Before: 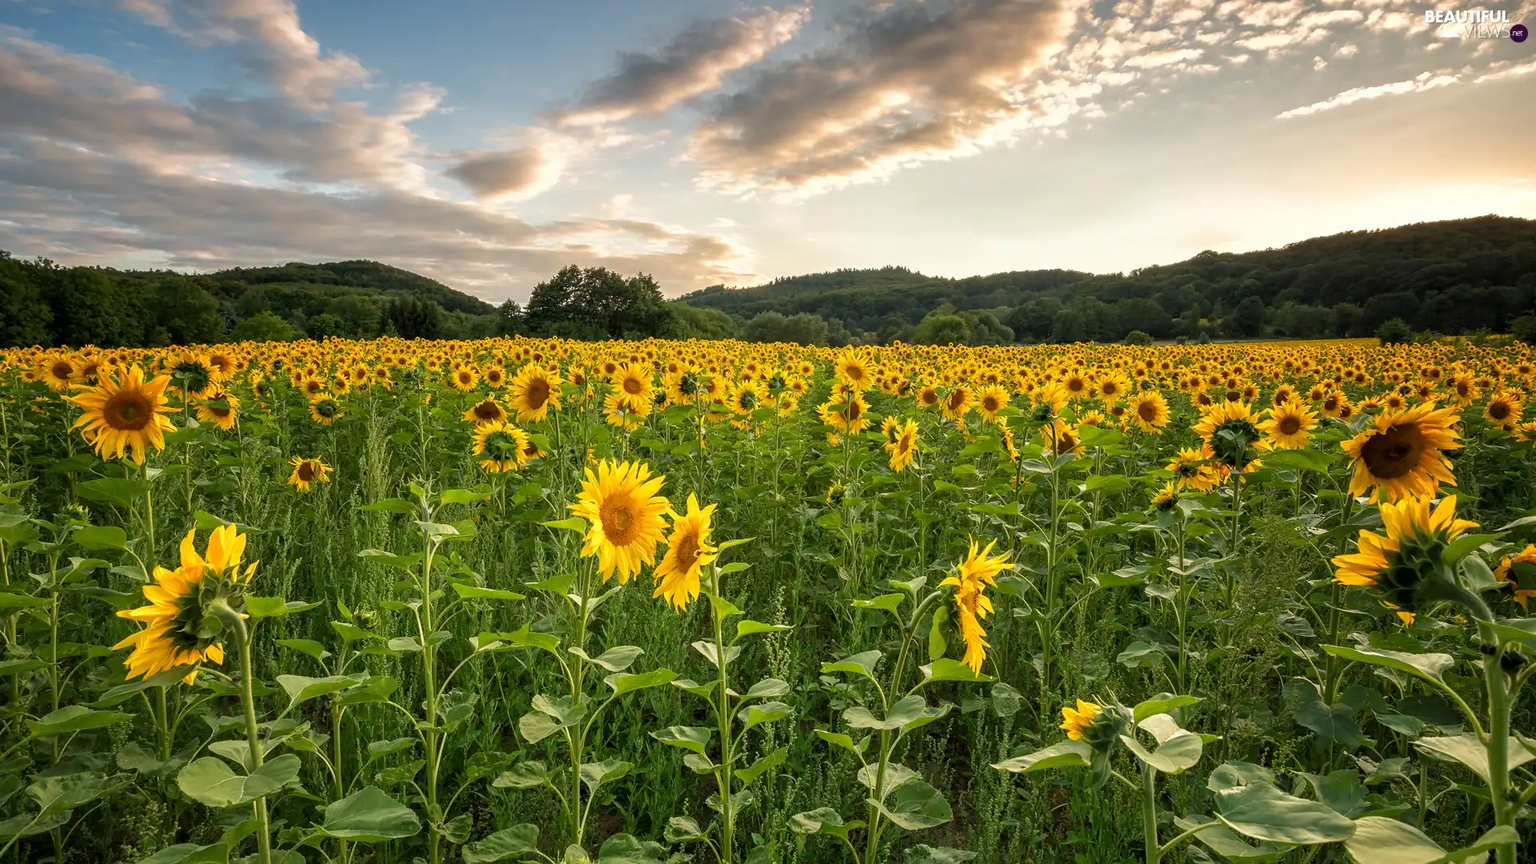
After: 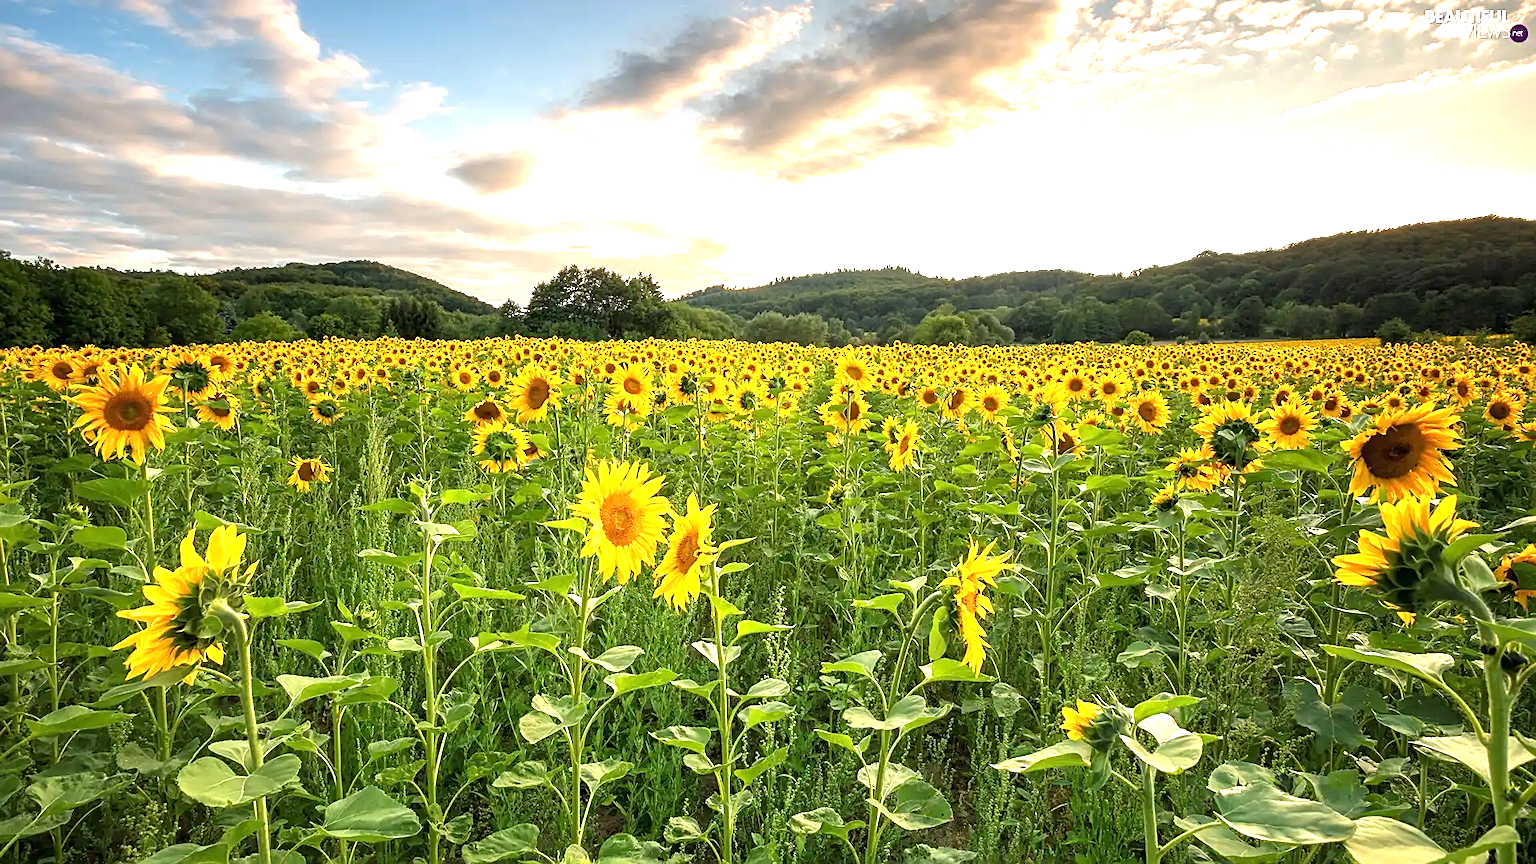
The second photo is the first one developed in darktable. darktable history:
sharpen: on, module defaults
exposure: black level correction 0, exposure 1.104 EV, compensate exposure bias true, compensate highlight preservation false
